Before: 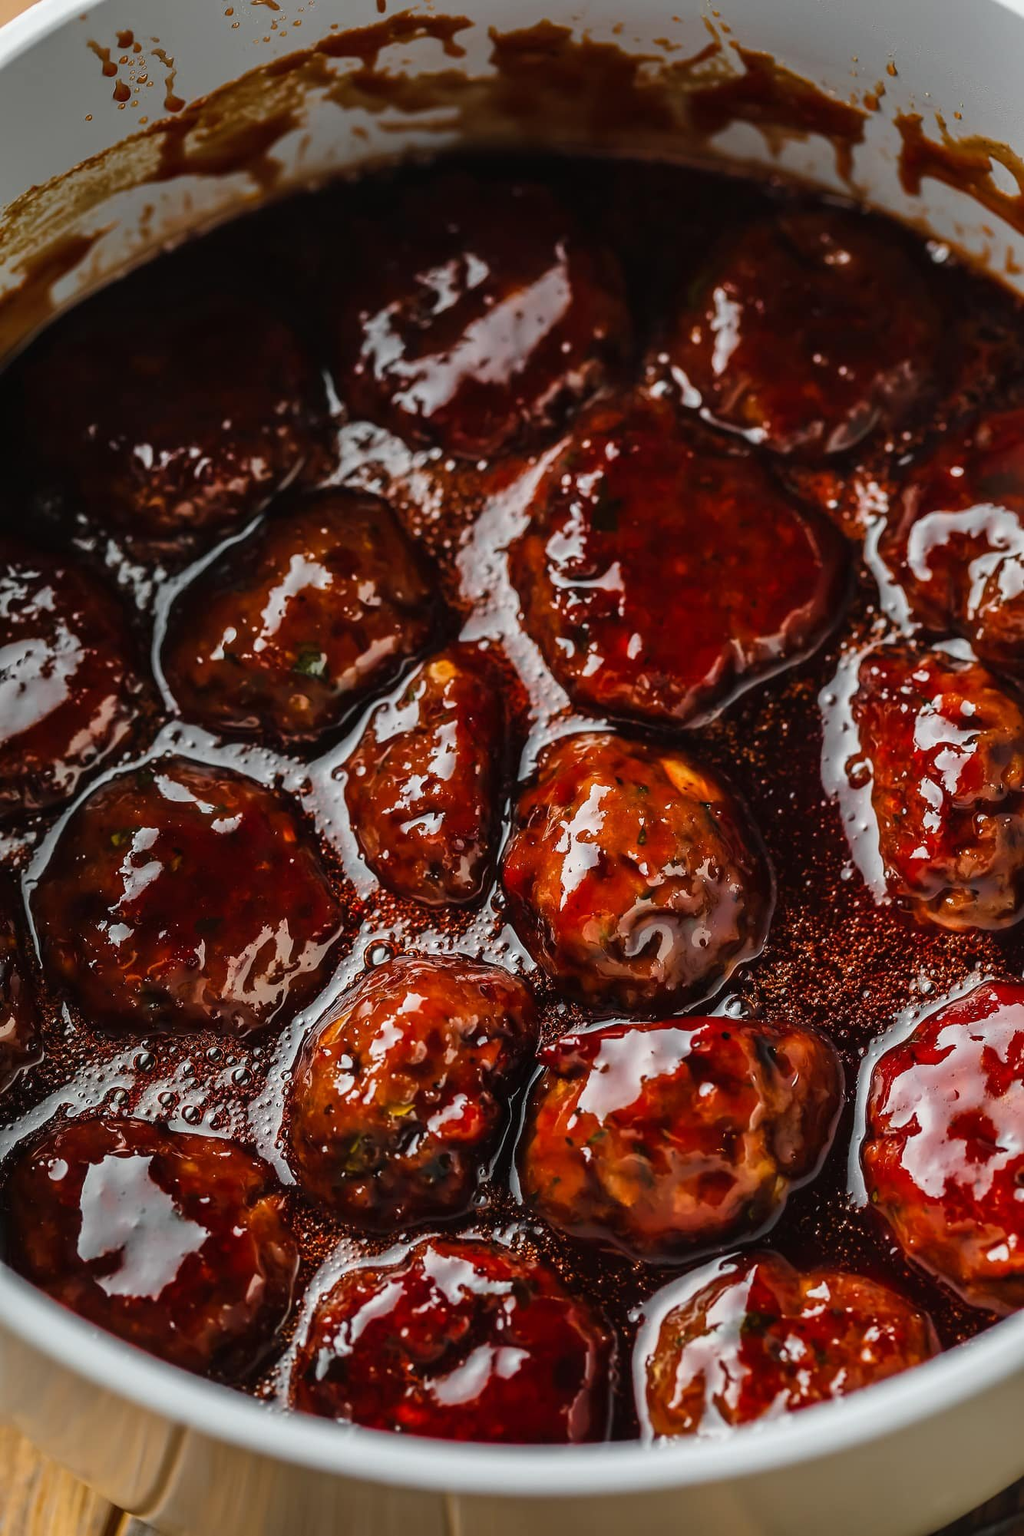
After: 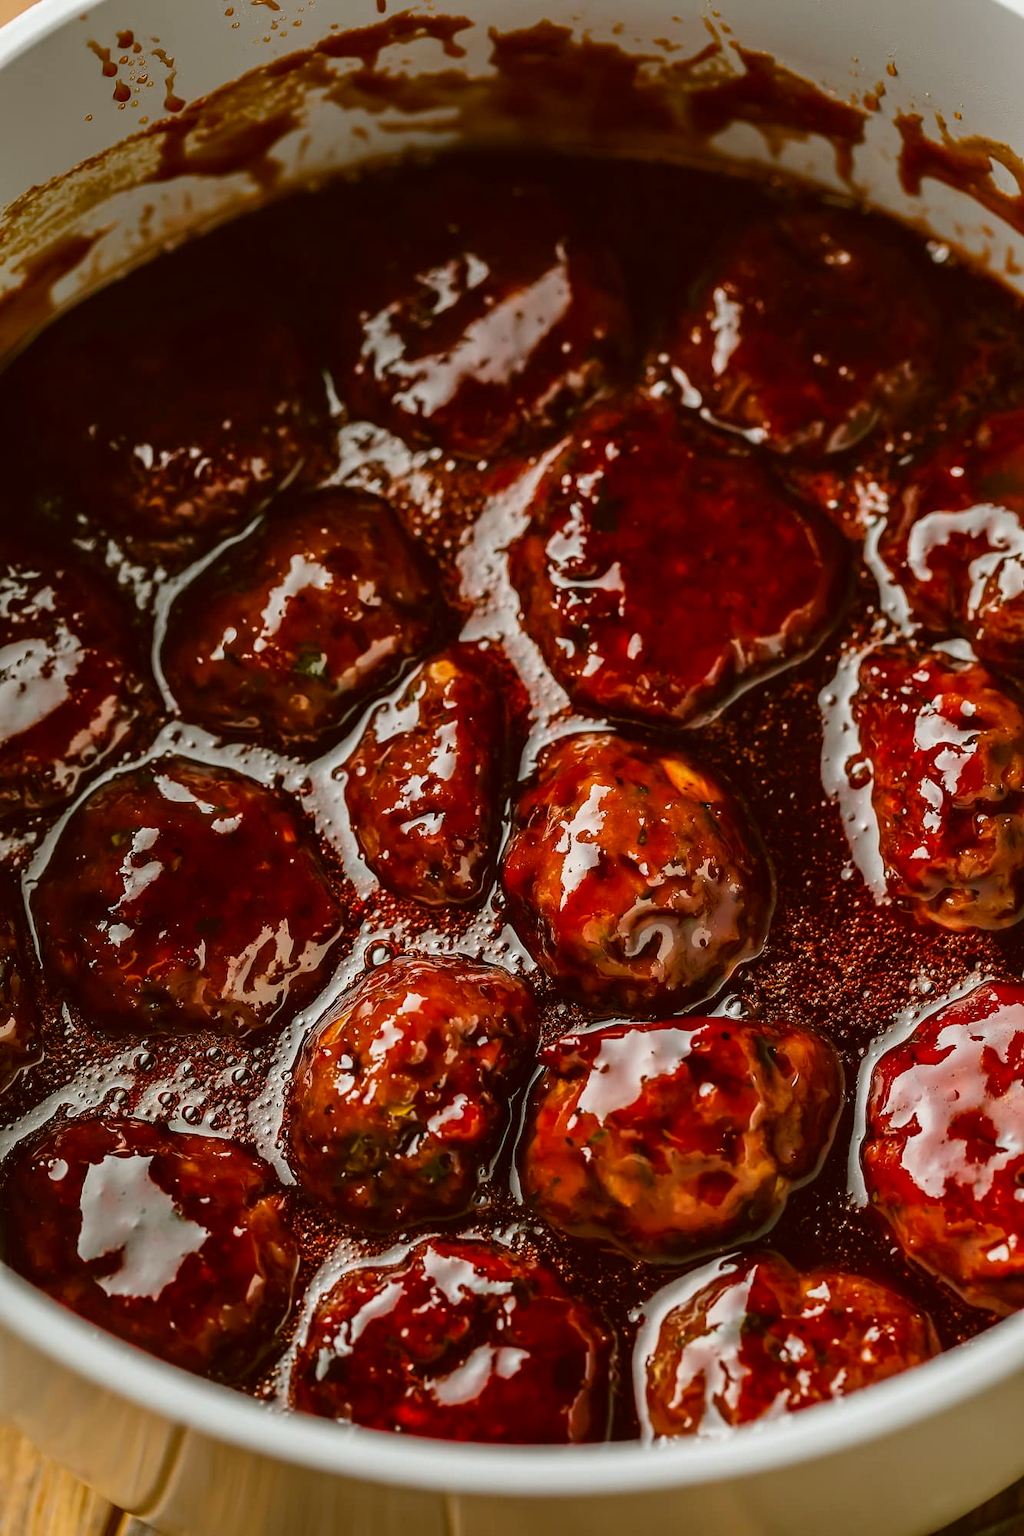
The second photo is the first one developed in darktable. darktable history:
color correction: highlights a* -0.482, highlights b* 0.161, shadows a* 4.66, shadows b* 20.72
